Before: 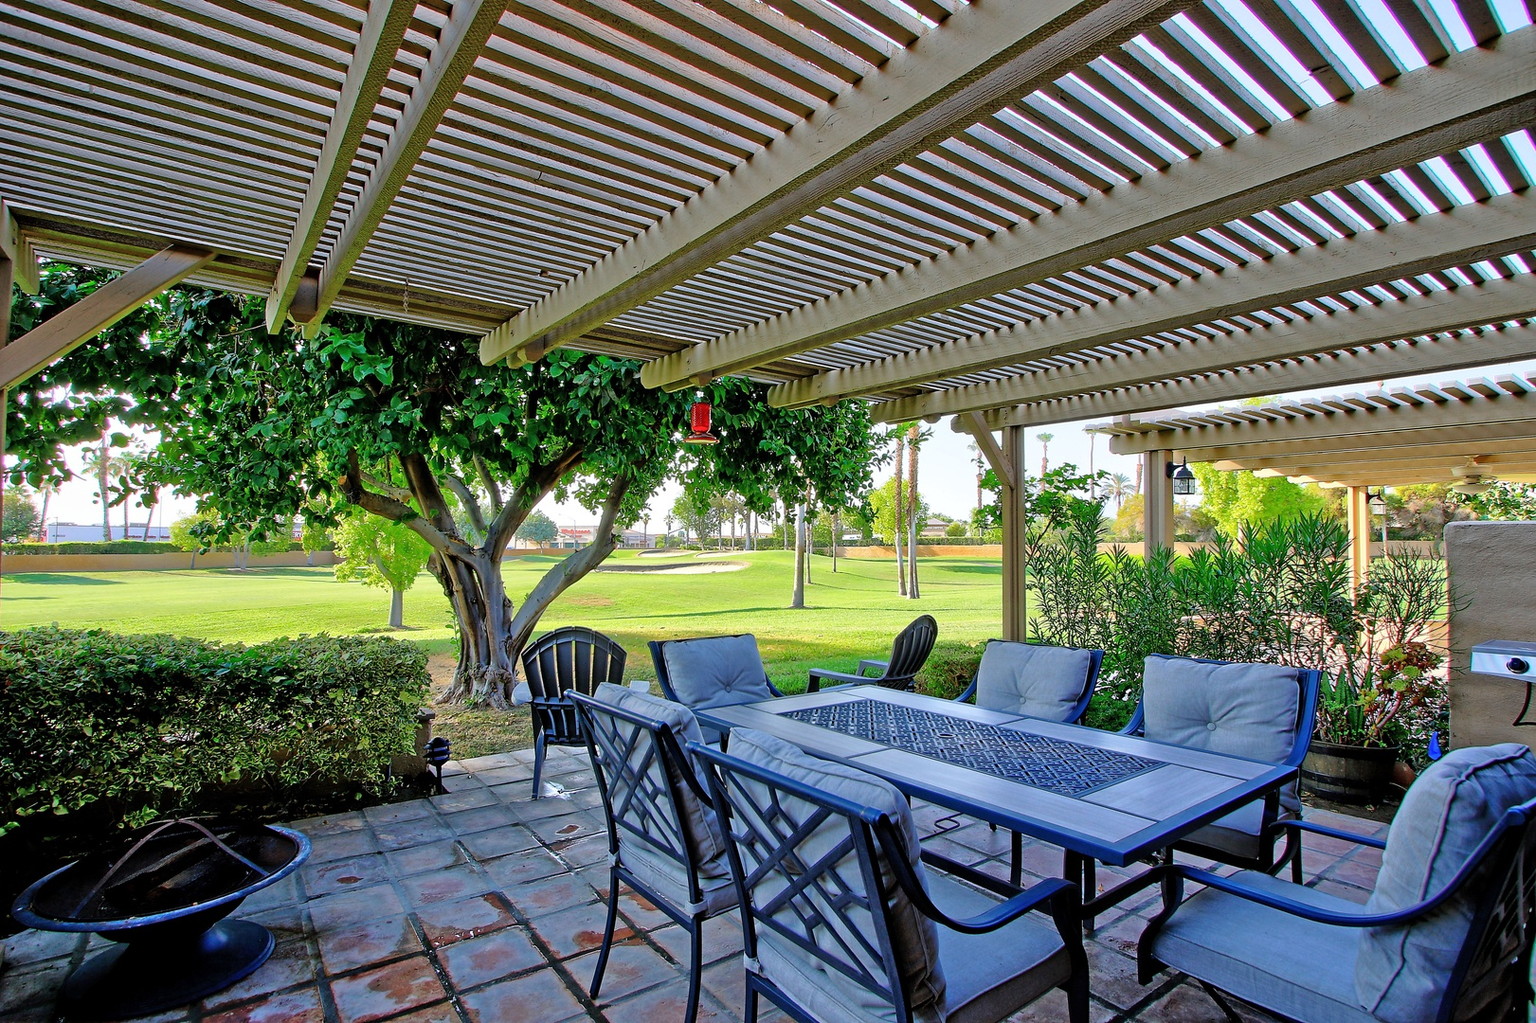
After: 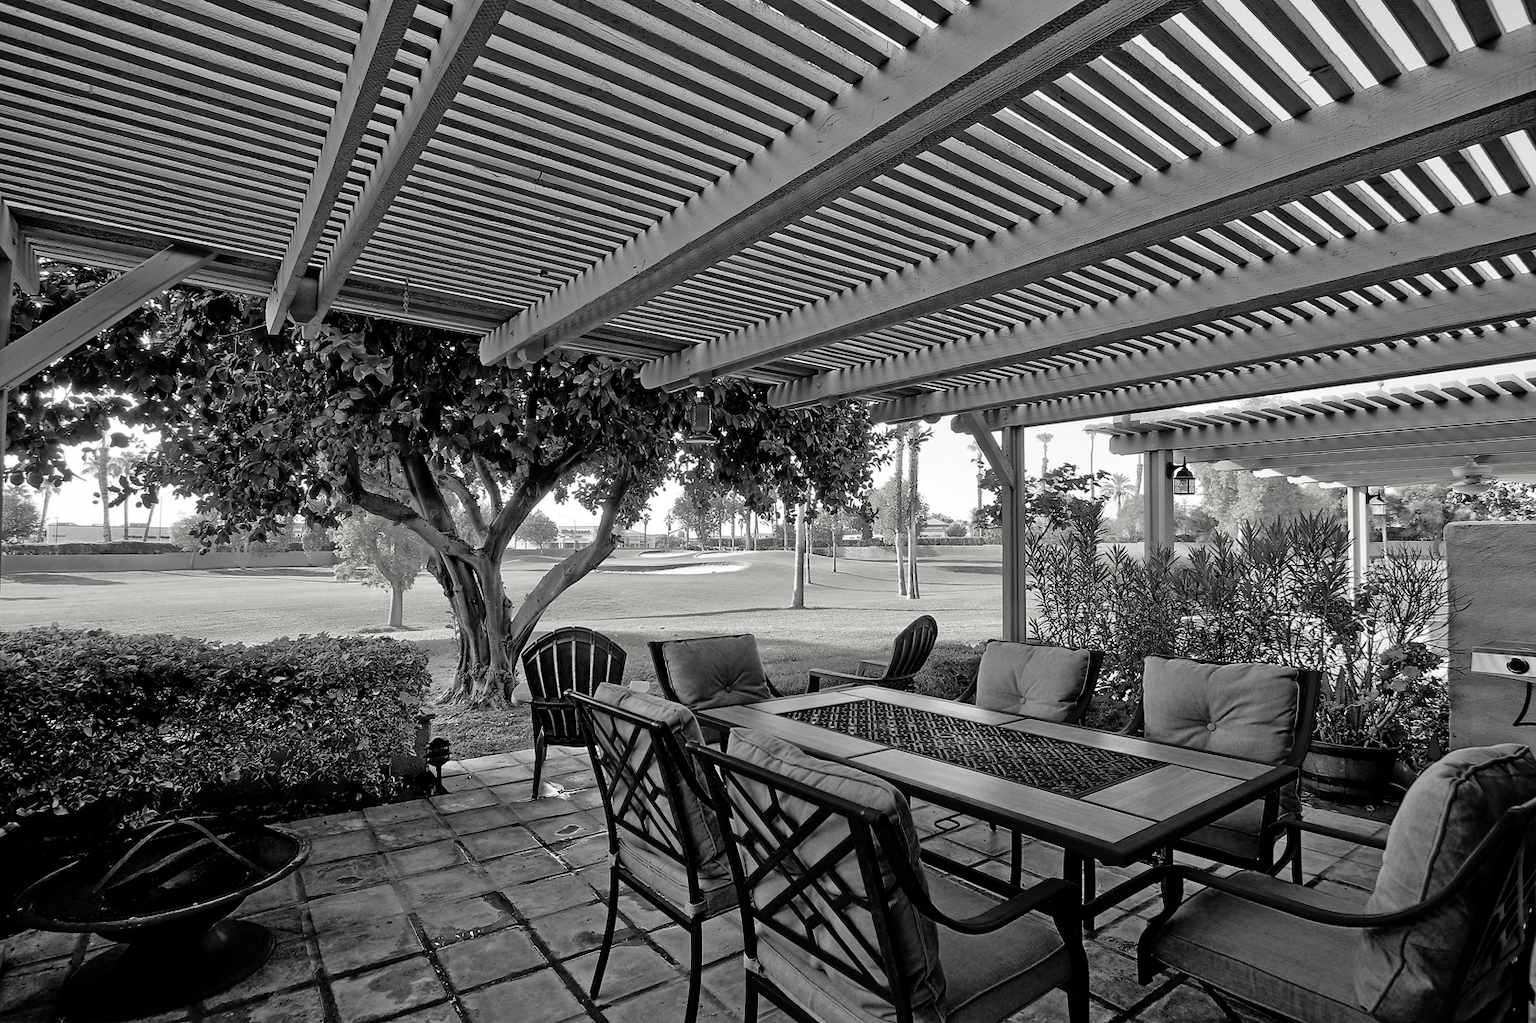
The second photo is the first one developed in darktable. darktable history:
color balance rgb: shadows lift › luminance -21.866%, shadows lift › chroma 6.617%, shadows lift › hue 272.79°, linear chroma grading › global chroma 15.514%, perceptual saturation grading › global saturation 25.137%, global vibrance 1.674%, saturation formula JzAzBz (2021)
contrast brightness saturation: saturation -0.982
